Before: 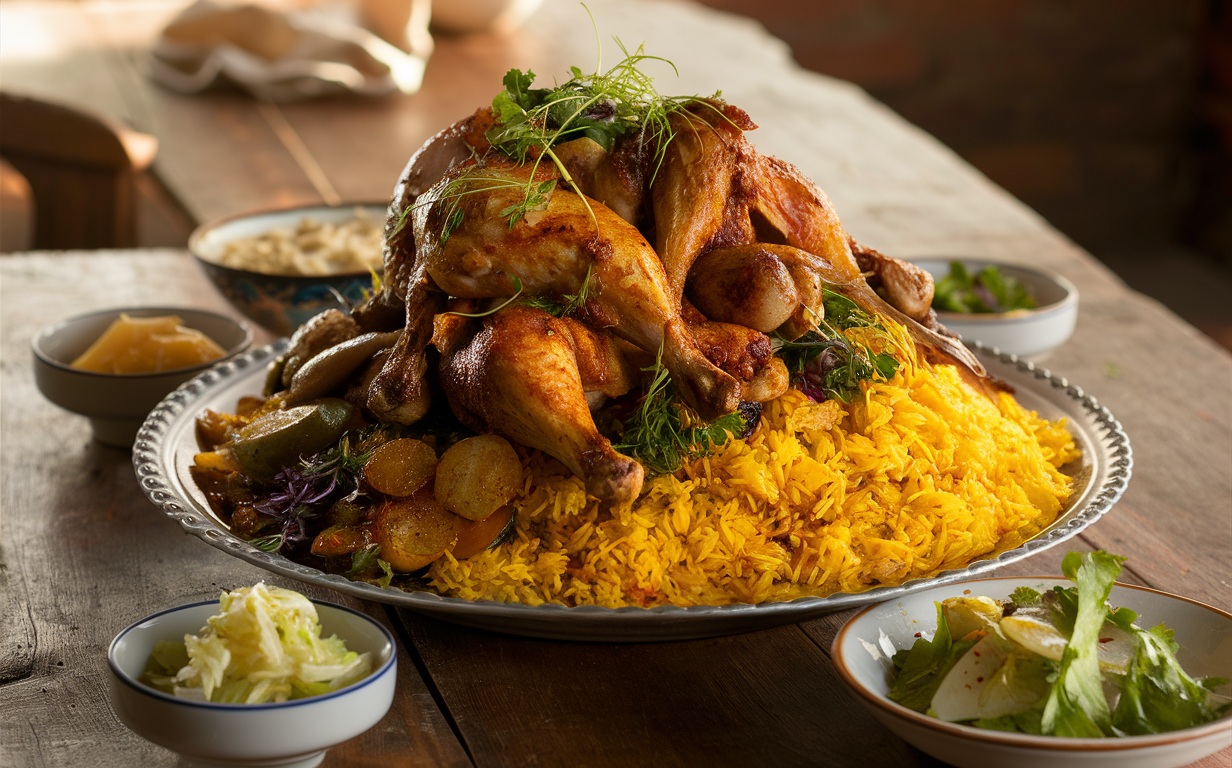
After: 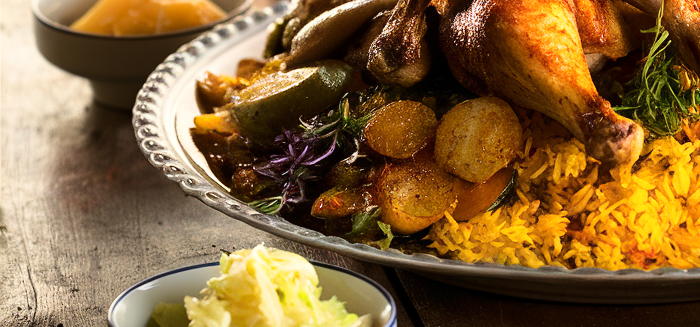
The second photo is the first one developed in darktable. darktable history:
crop: top 44.133%, right 43.157%, bottom 13.206%
exposure: exposure 0.203 EV, compensate exposure bias true, compensate highlight preservation false
base curve: curves: ch0 [(0, 0) (0.028, 0.03) (0.121, 0.232) (0.46, 0.748) (0.859, 0.968) (1, 1)]
velvia: strength 15.55%
